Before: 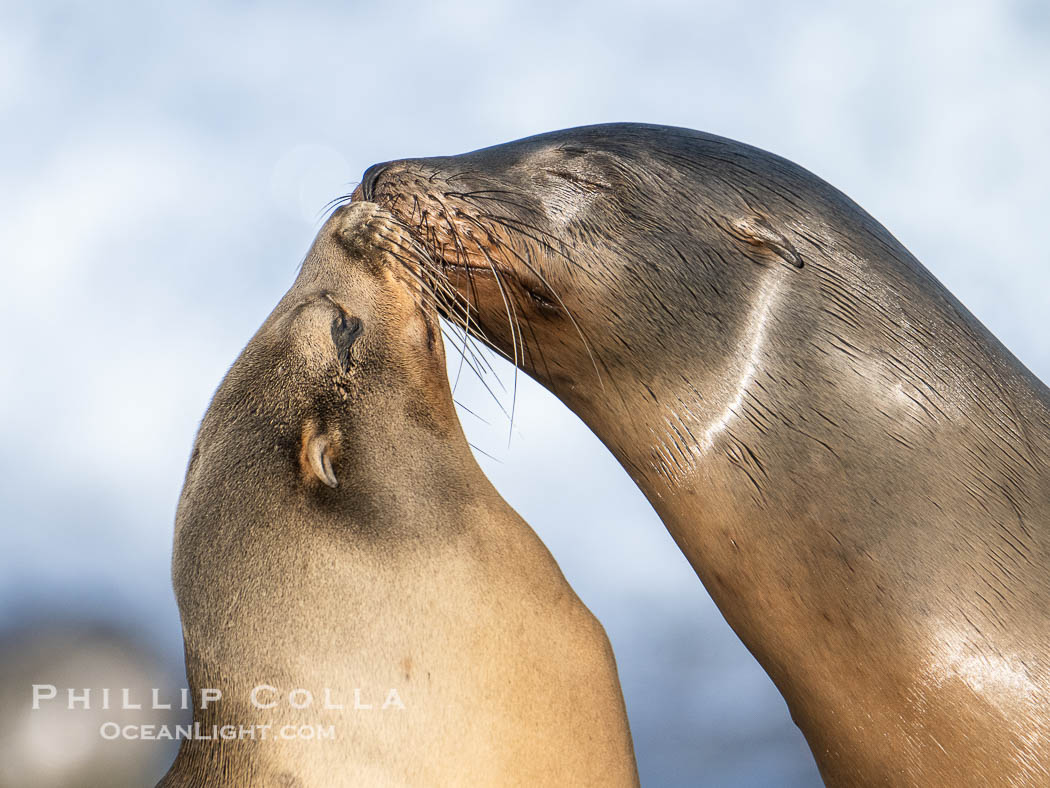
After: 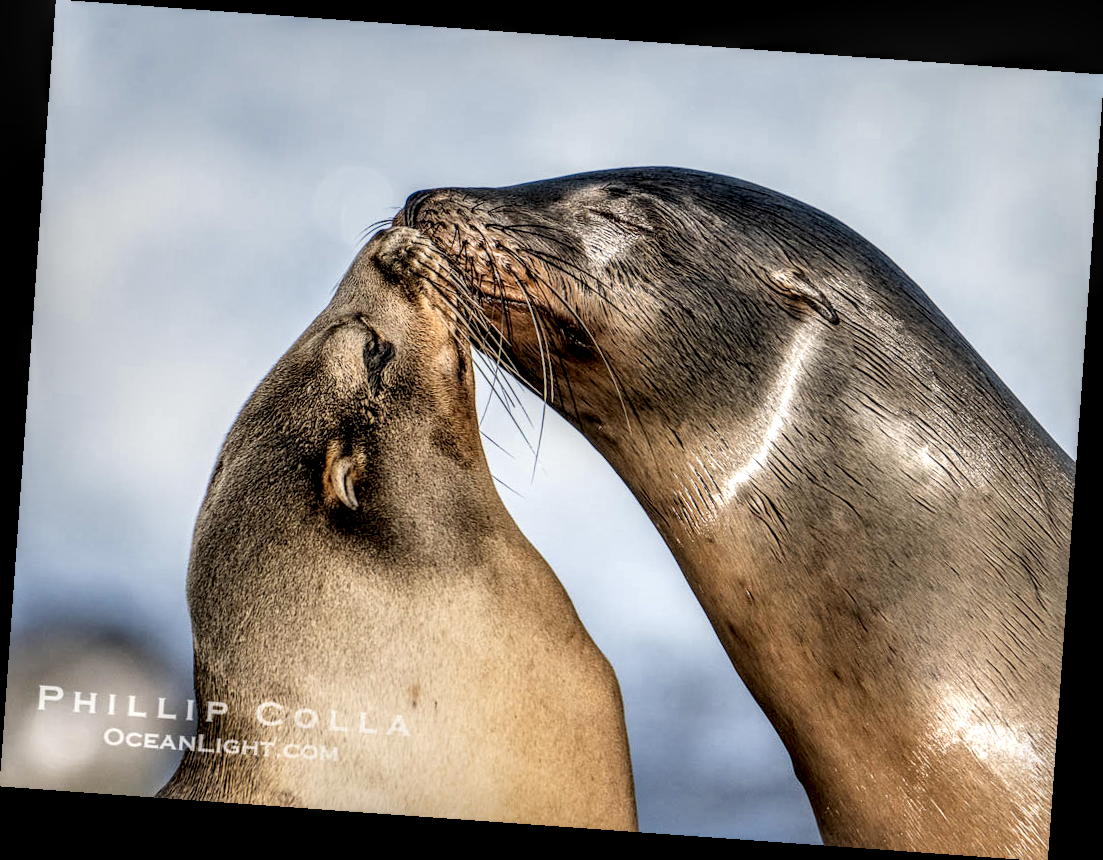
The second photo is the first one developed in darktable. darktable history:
filmic rgb: black relative exposure -5.83 EV, white relative exposure 3.4 EV, hardness 3.68
local contrast: highlights 20%, detail 197%
rotate and perspective: rotation 4.1°, automatic cropping off
